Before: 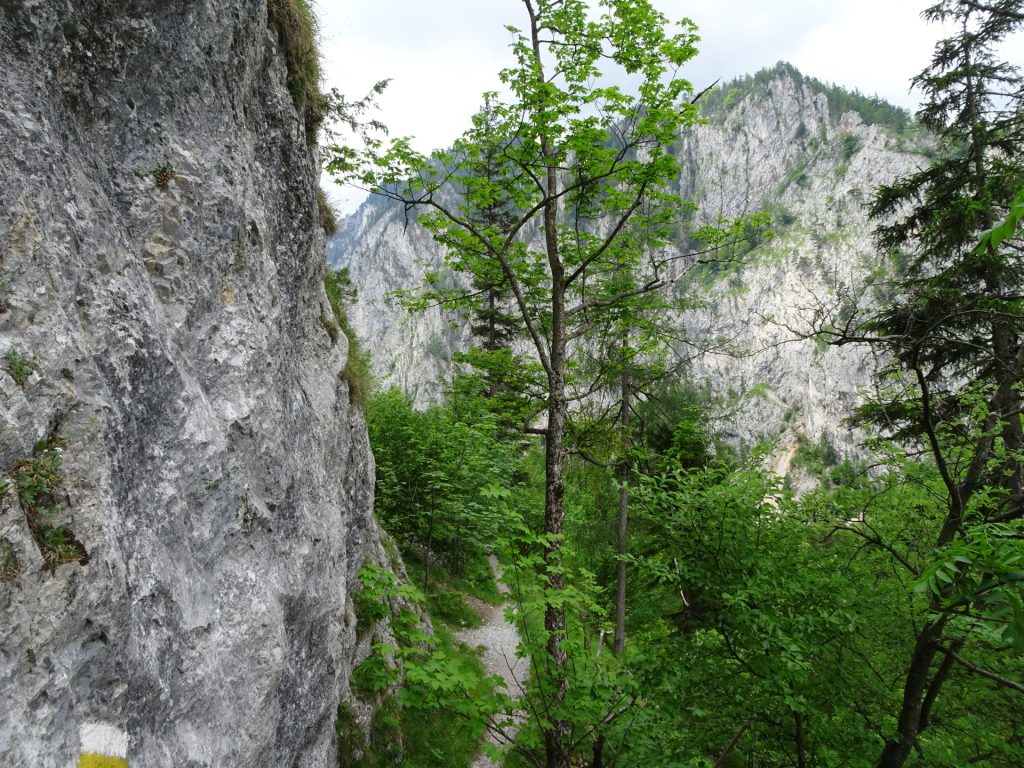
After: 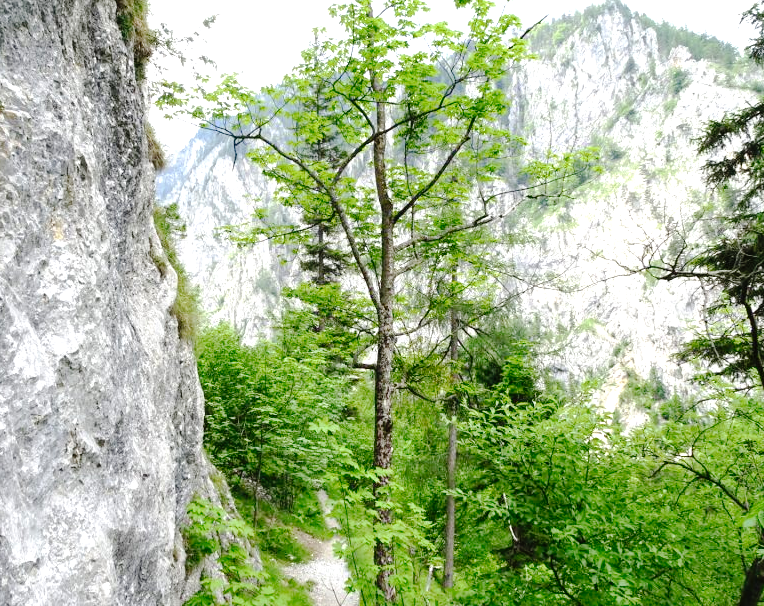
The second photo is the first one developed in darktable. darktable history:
exposure: black level correction 0, exposure 1.104 EV, compensate highlight preservation false
tone curve: curves: ch0 [(0, 0) (0.003, 0.001) (0.011, 0.008) (0.025, 0.015) (0.044, 0.025) (0.069, 0.037) (0.1, 0.056) (0.136, 0.091) (0.177, 0.157) (0.224, 0.231) (0.277, 0.319) (0.335, 0.4) (0.399, 0.493) (0.468, 0.571) (0.543, 0.645) (0.623, 0.706) (0.709, 0.77) (0.801, 0.838) (0.898, 0.918) (1, 1)], preserve colors none
crop: left 16.73%, top 8.549%, right 8.601%, bottom 12.44%
